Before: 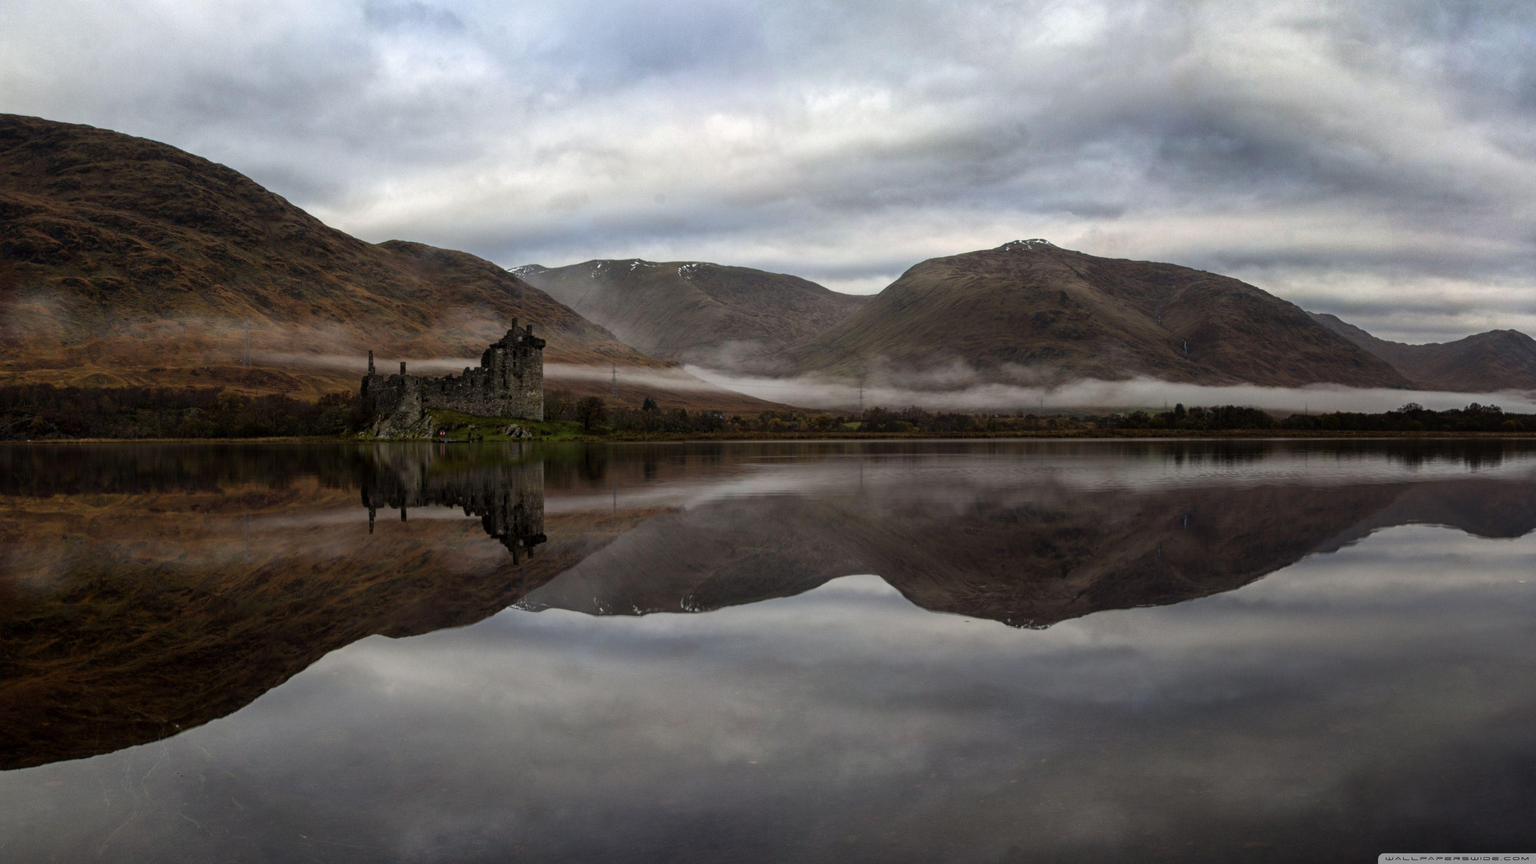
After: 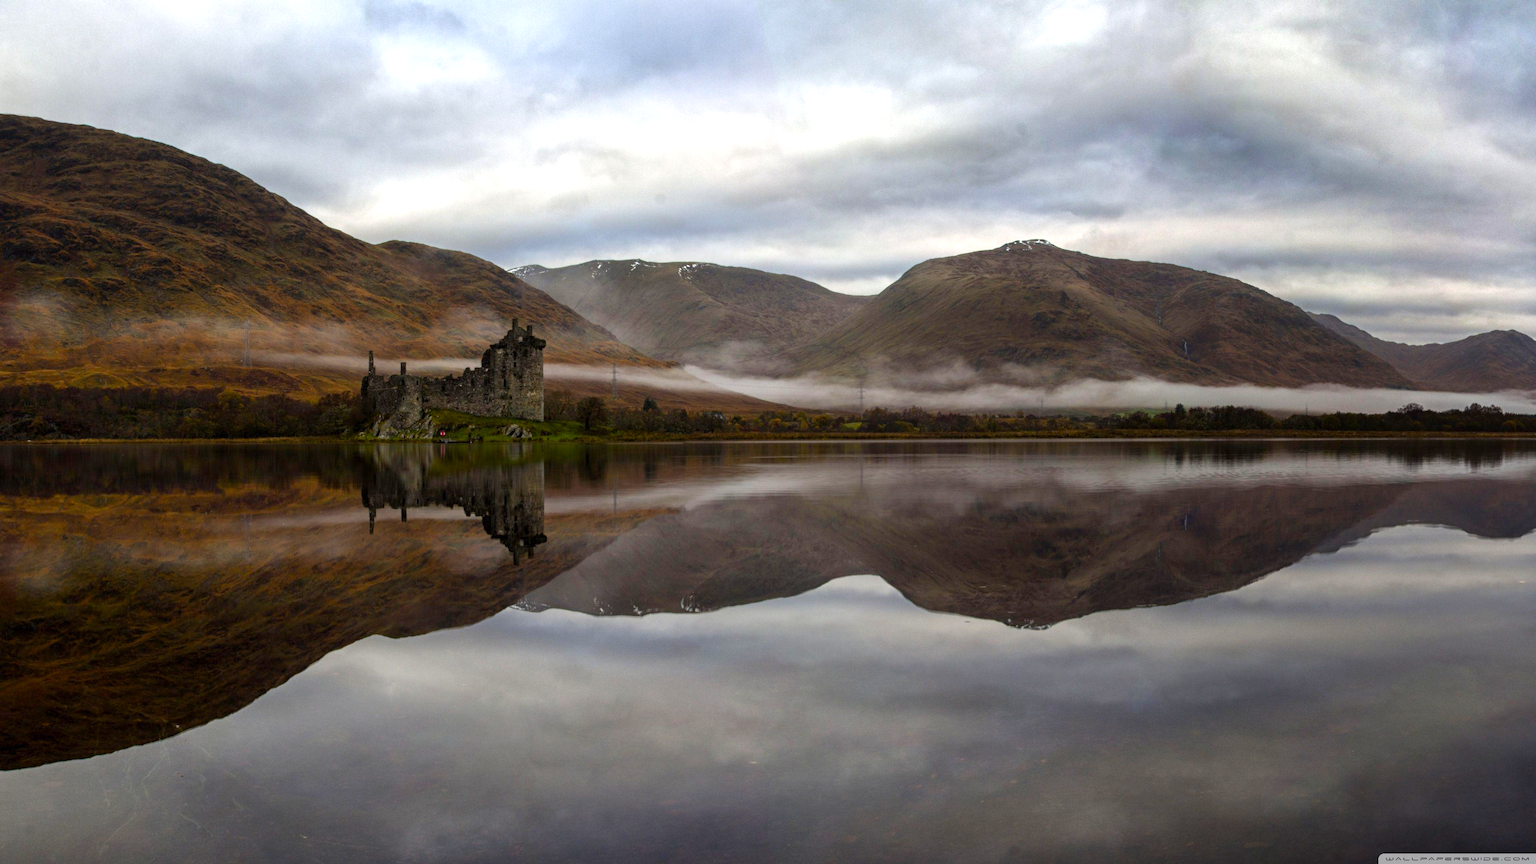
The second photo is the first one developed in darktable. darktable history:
color balance rgb: perceptual saturation grading › global saturation 20%, perceptual saturation grading › highlights -25.116%, perceptual saturation grading › shadows 23.996%, perceptual brilliance grading › global brilliance 9.657%, perceptual brilliance grading › shadows 14.296%, global vibrance 9.459%
